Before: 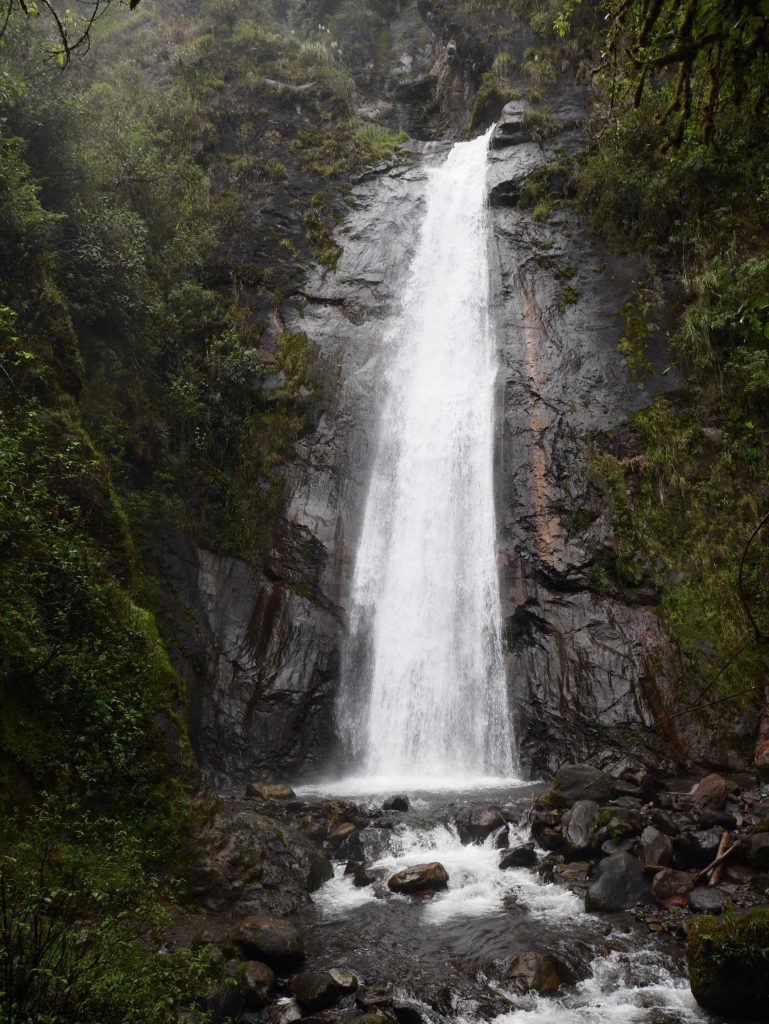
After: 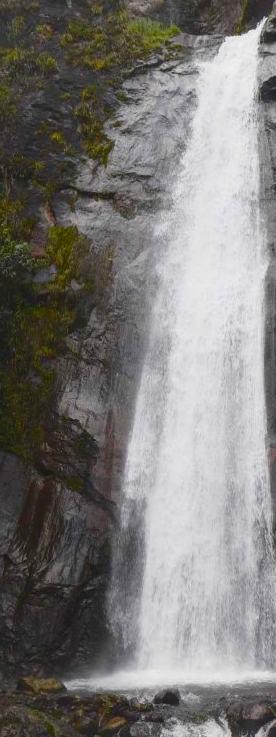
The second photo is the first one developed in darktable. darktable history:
contrast brightness saturation: contrast -0.08, brightness -0.038, saturation -0.108
crop and rotate: left 29.908%, top 10.409%, right 34.147%, bottom 17.604%
color balance rgb: global offset › luminance 0.472%, global offset › hue 57.3°, perceptual saturation grading › global saturation 45.339%, perceptual saturation grading › highlights -25.454%, perceptual saturation grading › shadows 49.338%
